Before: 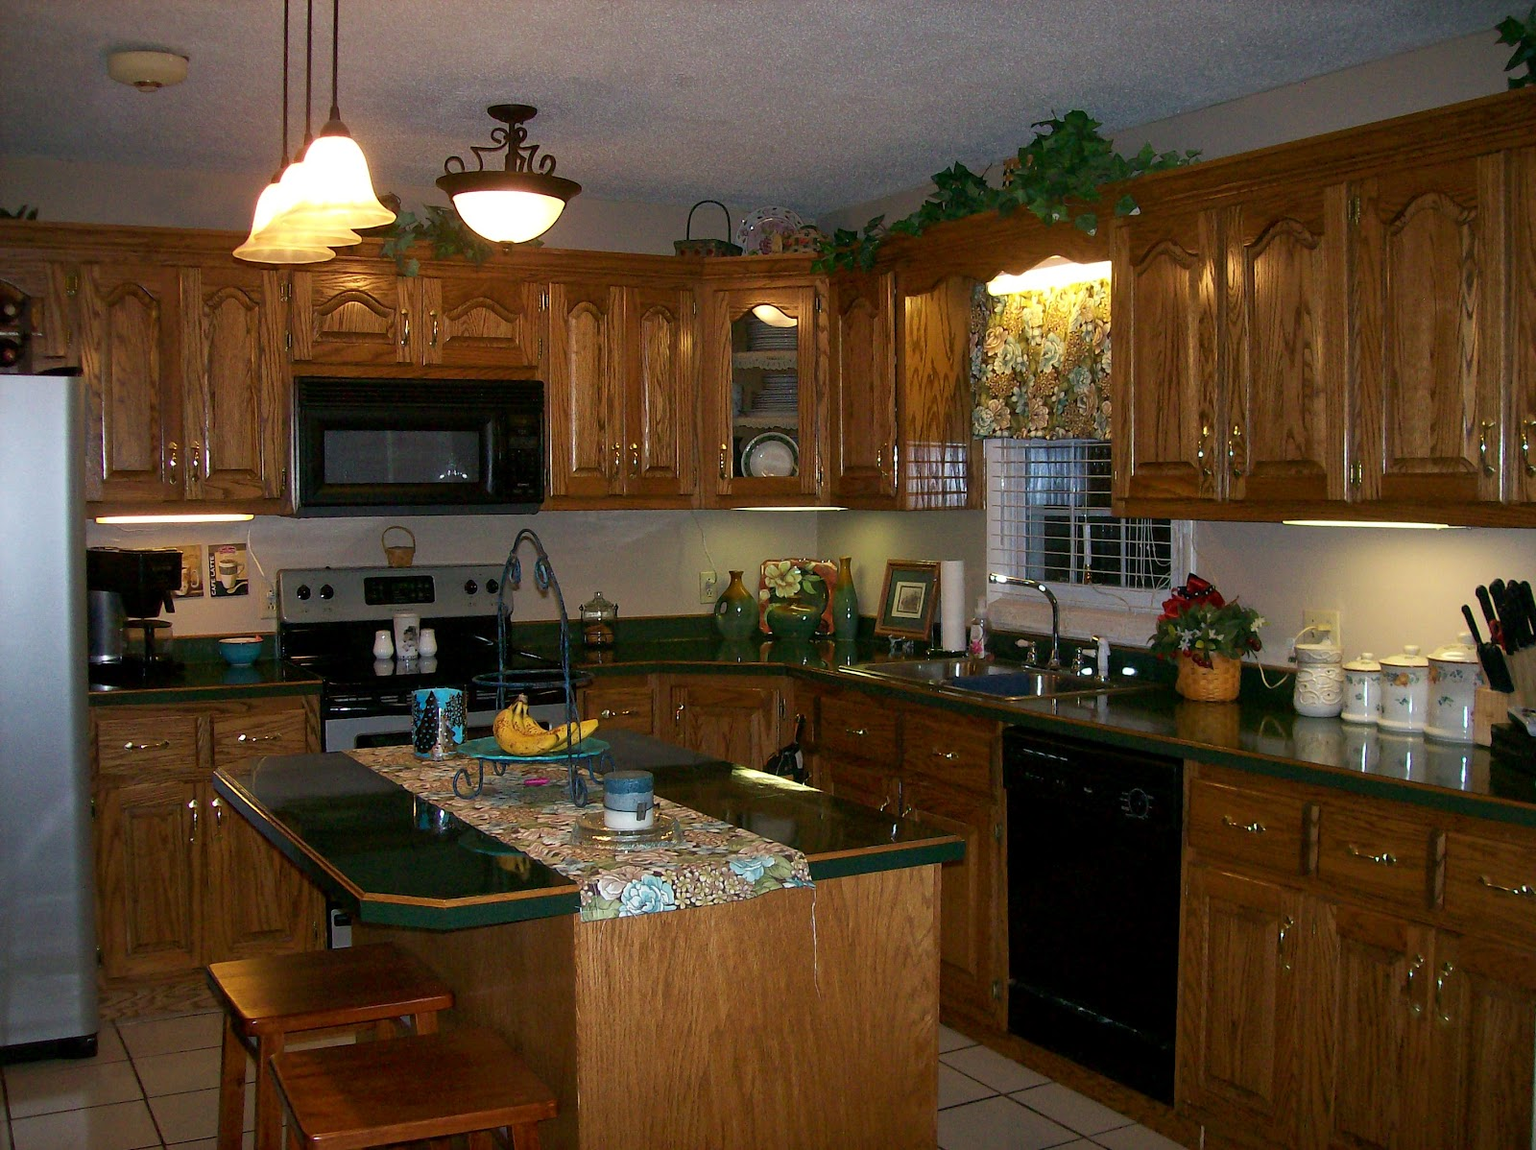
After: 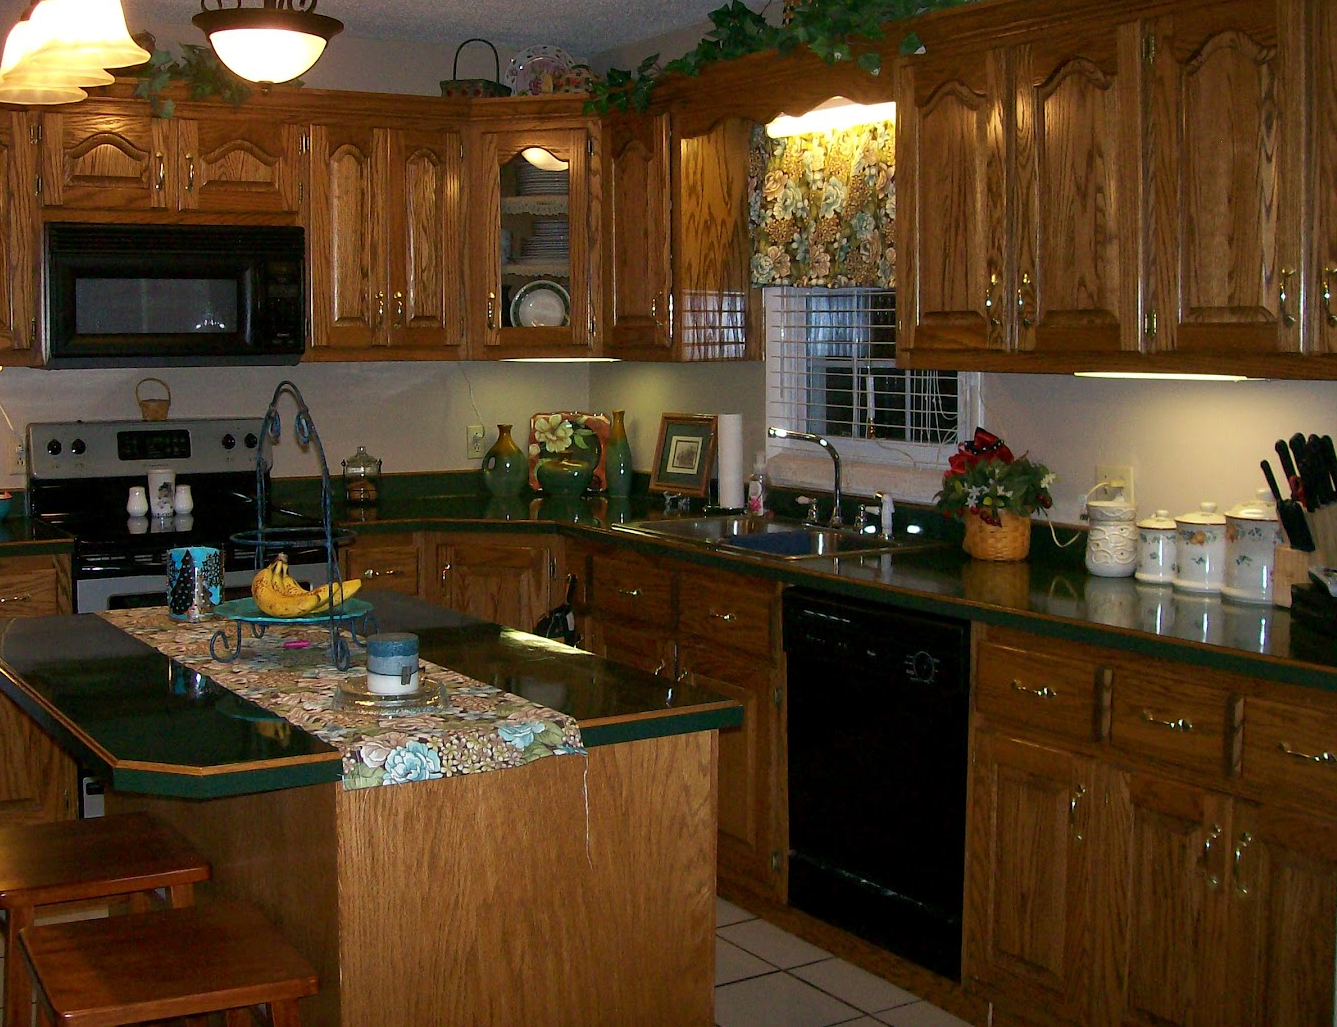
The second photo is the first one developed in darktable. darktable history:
crop: left 16.384%, top 14.213%
